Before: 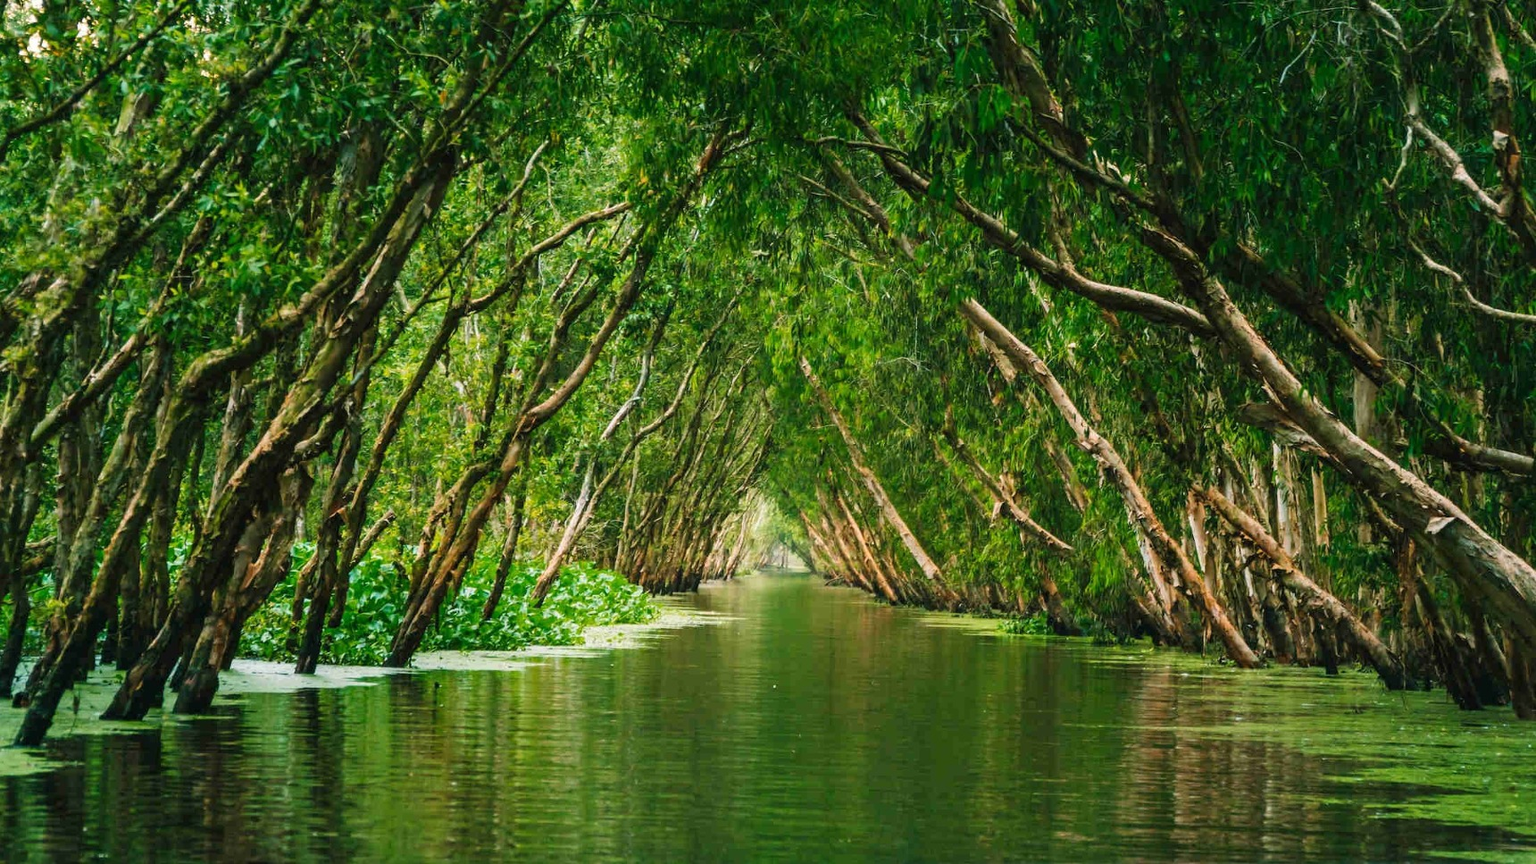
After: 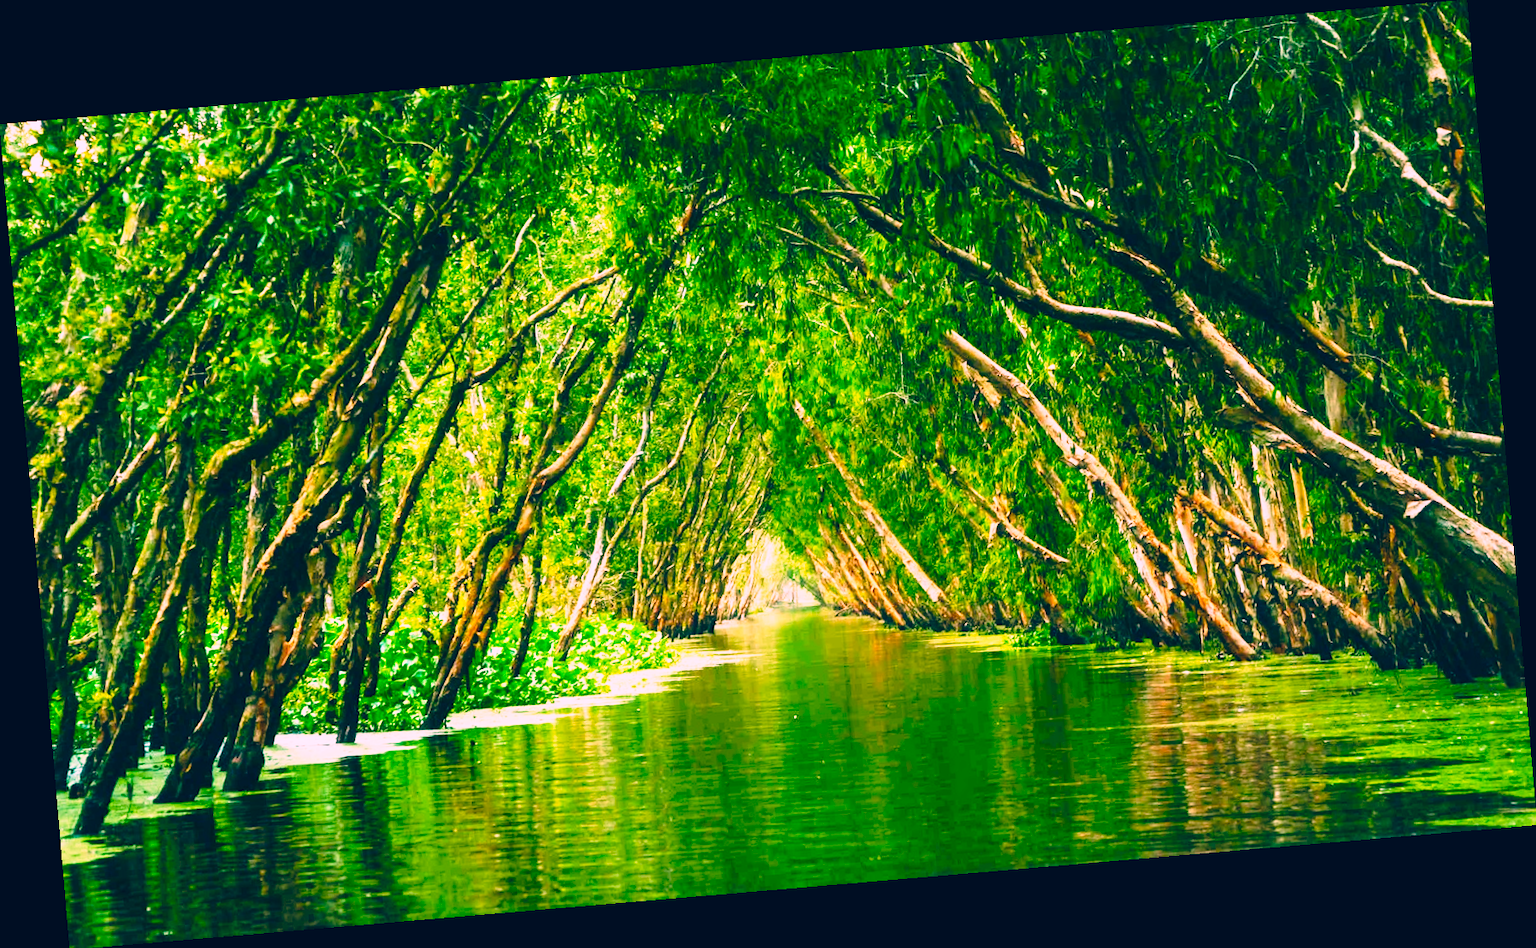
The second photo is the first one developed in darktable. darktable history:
base curve: curves: ch0 [(0, 0) (0.026, 0.03) (0.109, 0.232) (0.351, 0.748) (0.669, 0.968) (1, 1)], preserve colors none
haze removal: strength -0.05
color correction: highlights a* 17.03, highlights b* 0.205, shadows a* -15.38, shadows b* -14.56, saturation 1.5
rotate and perspective: rotation -4.86°, automatic cropping off
